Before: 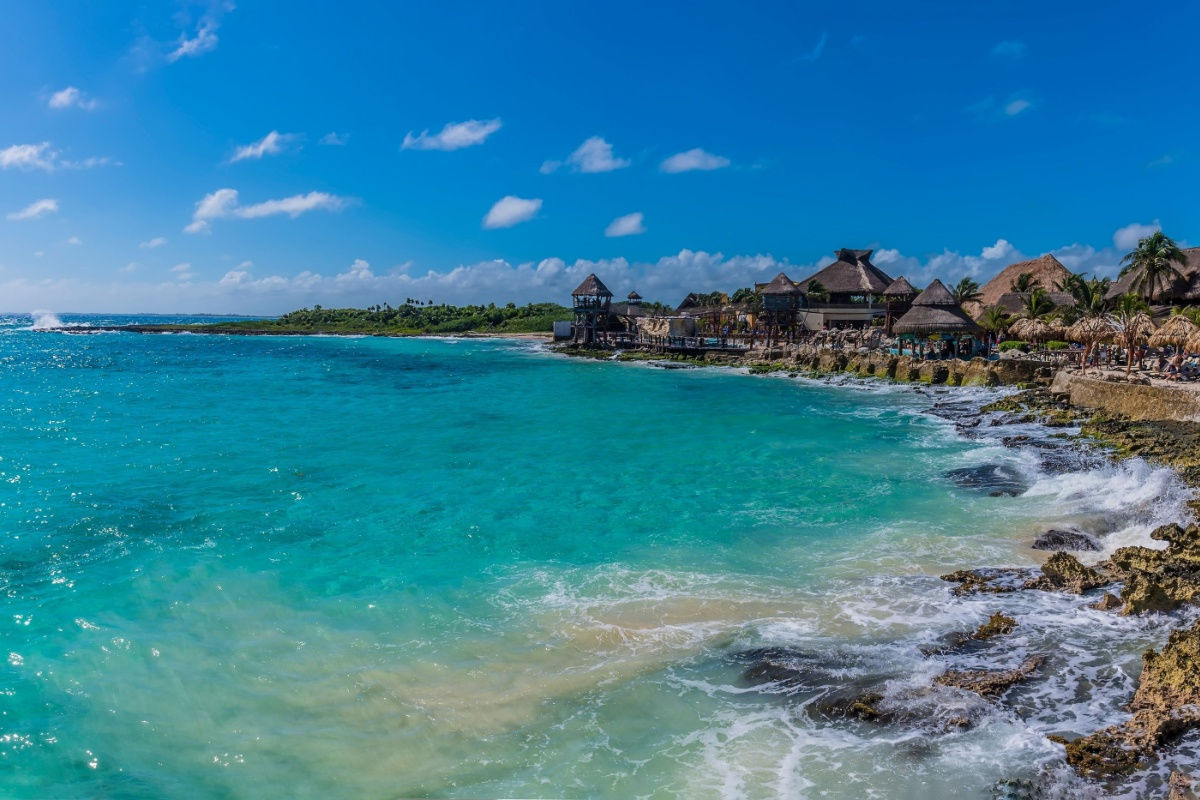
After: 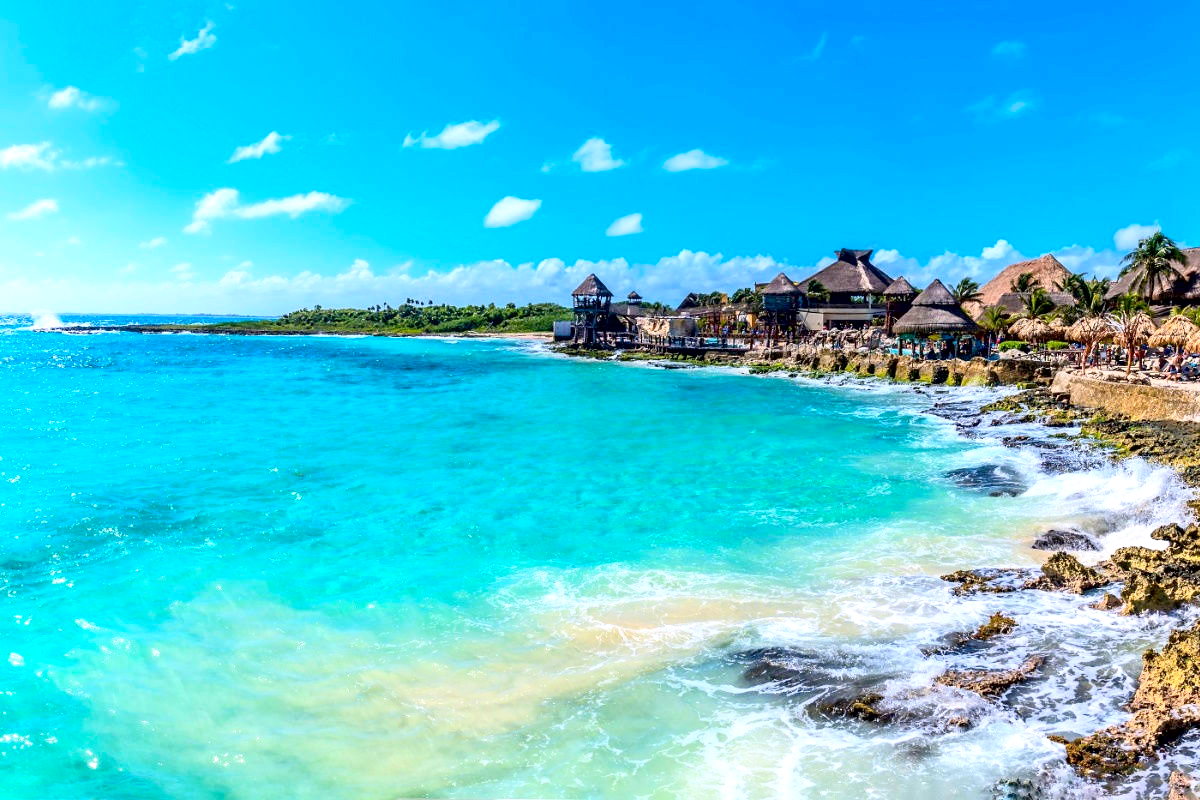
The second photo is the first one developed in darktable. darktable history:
contrast brightness saturation: contrast 0.201, brightness 0.156, saturation 0.219
exposure: black level correction 0.008, exposure 0.984 EV, compensate exposure bias true, compensate highlight preservation false
